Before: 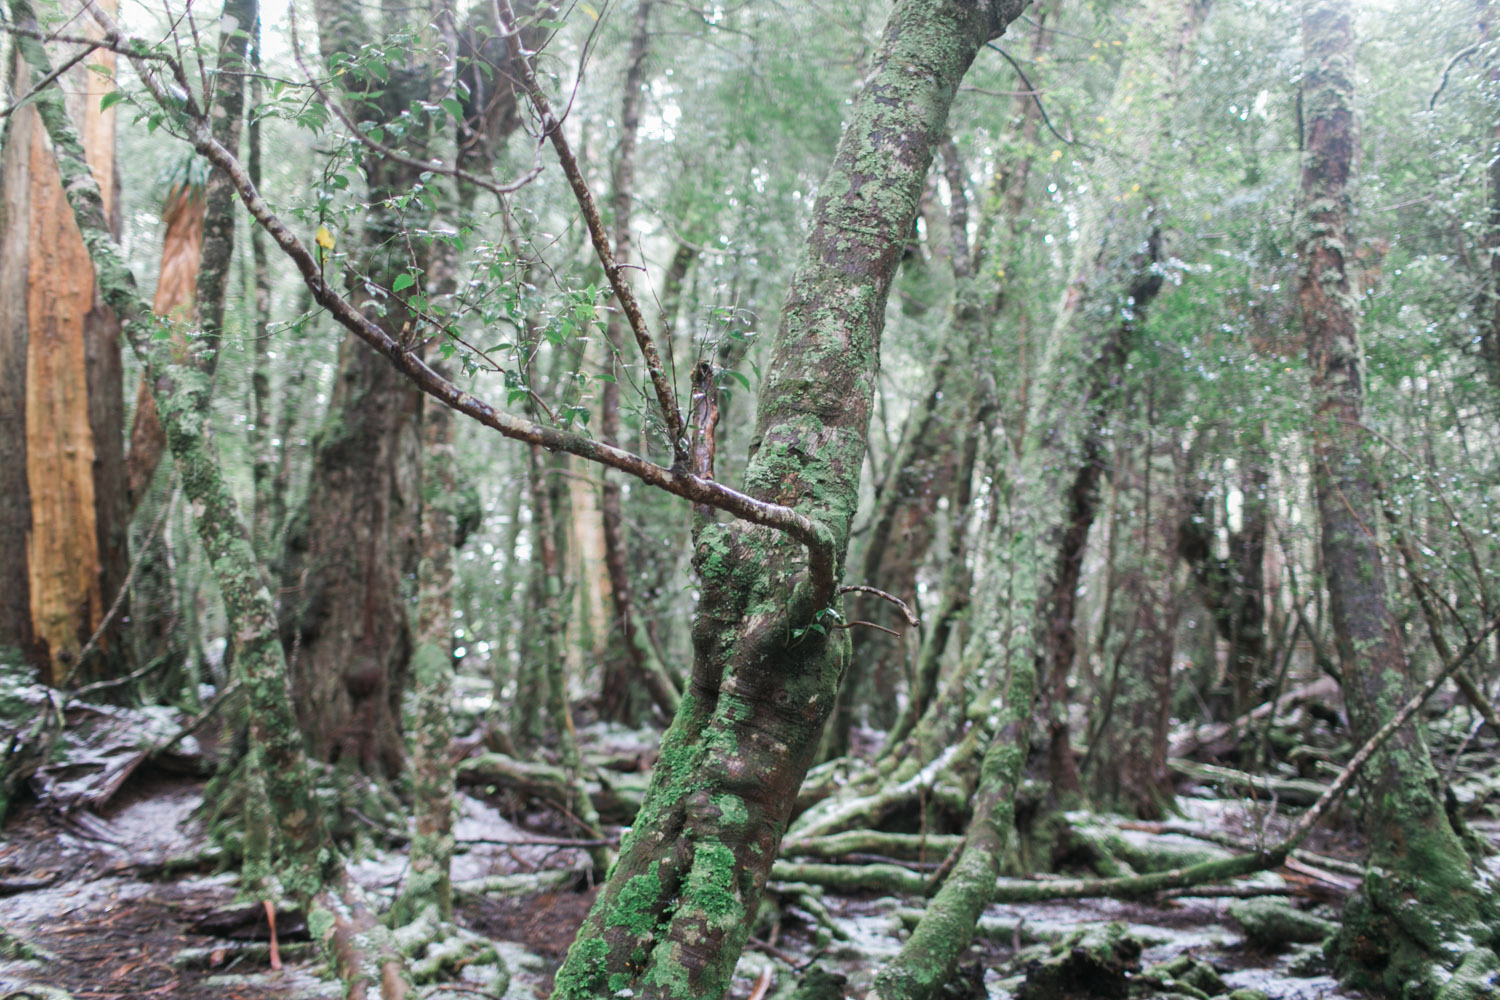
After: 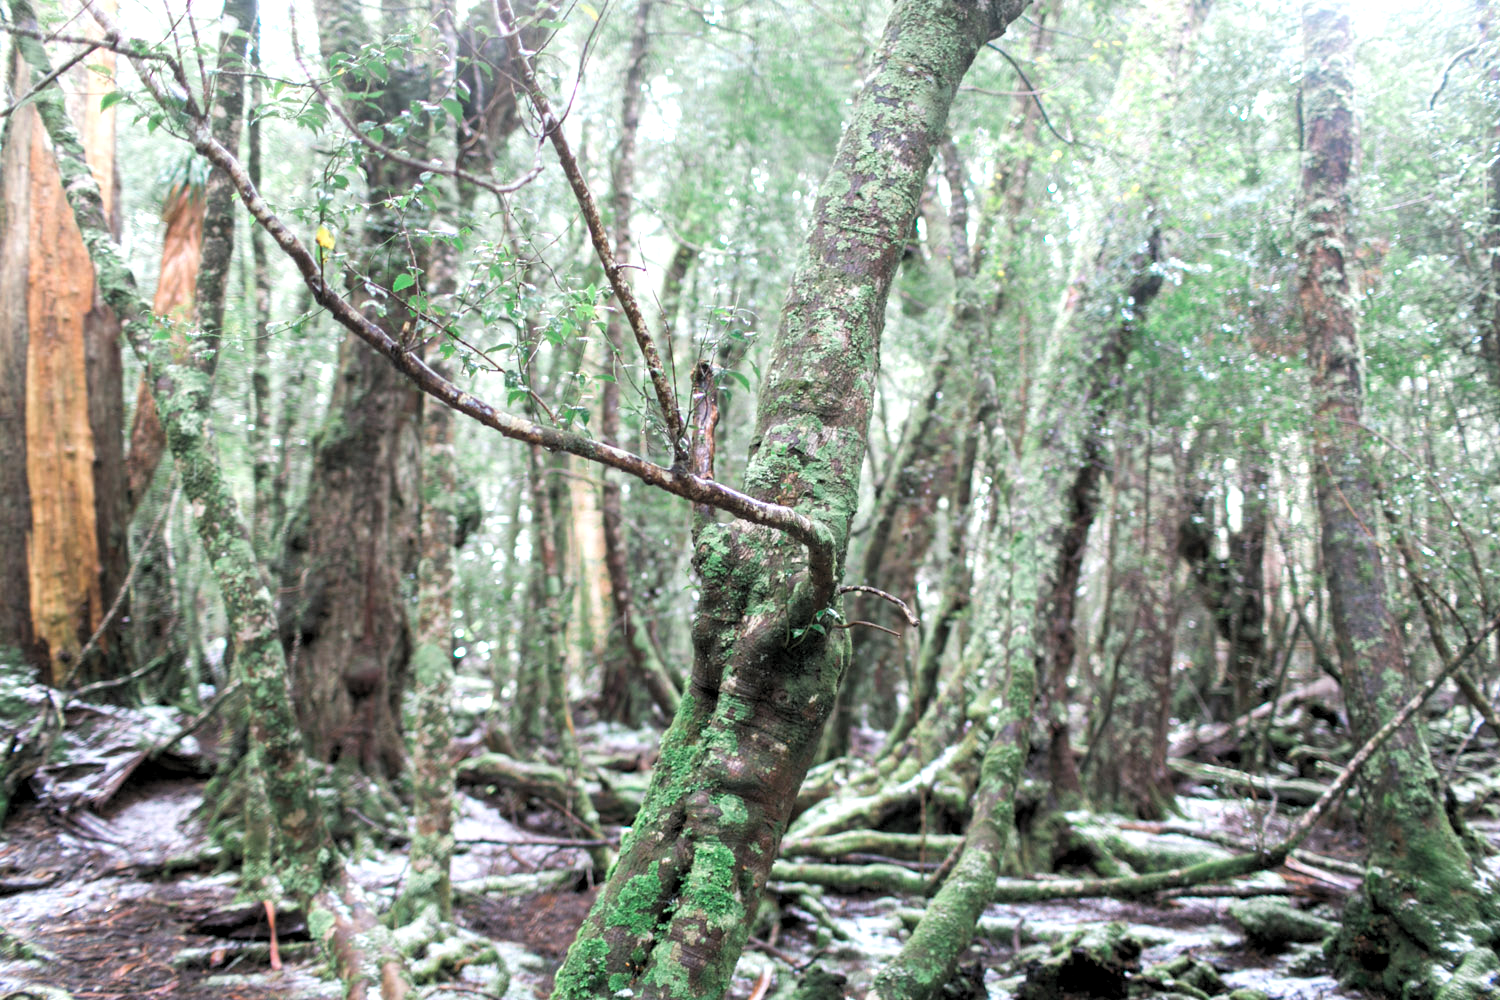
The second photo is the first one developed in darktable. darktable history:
rgb levels: levels [[0.01, 0.419, 0.839], [0, 0.5, 1], [0, 0.5, 1]]
exposure: black level correction 0, exposure 0.7 EV, compensate exposure bias true, compensate highlight preservation false
